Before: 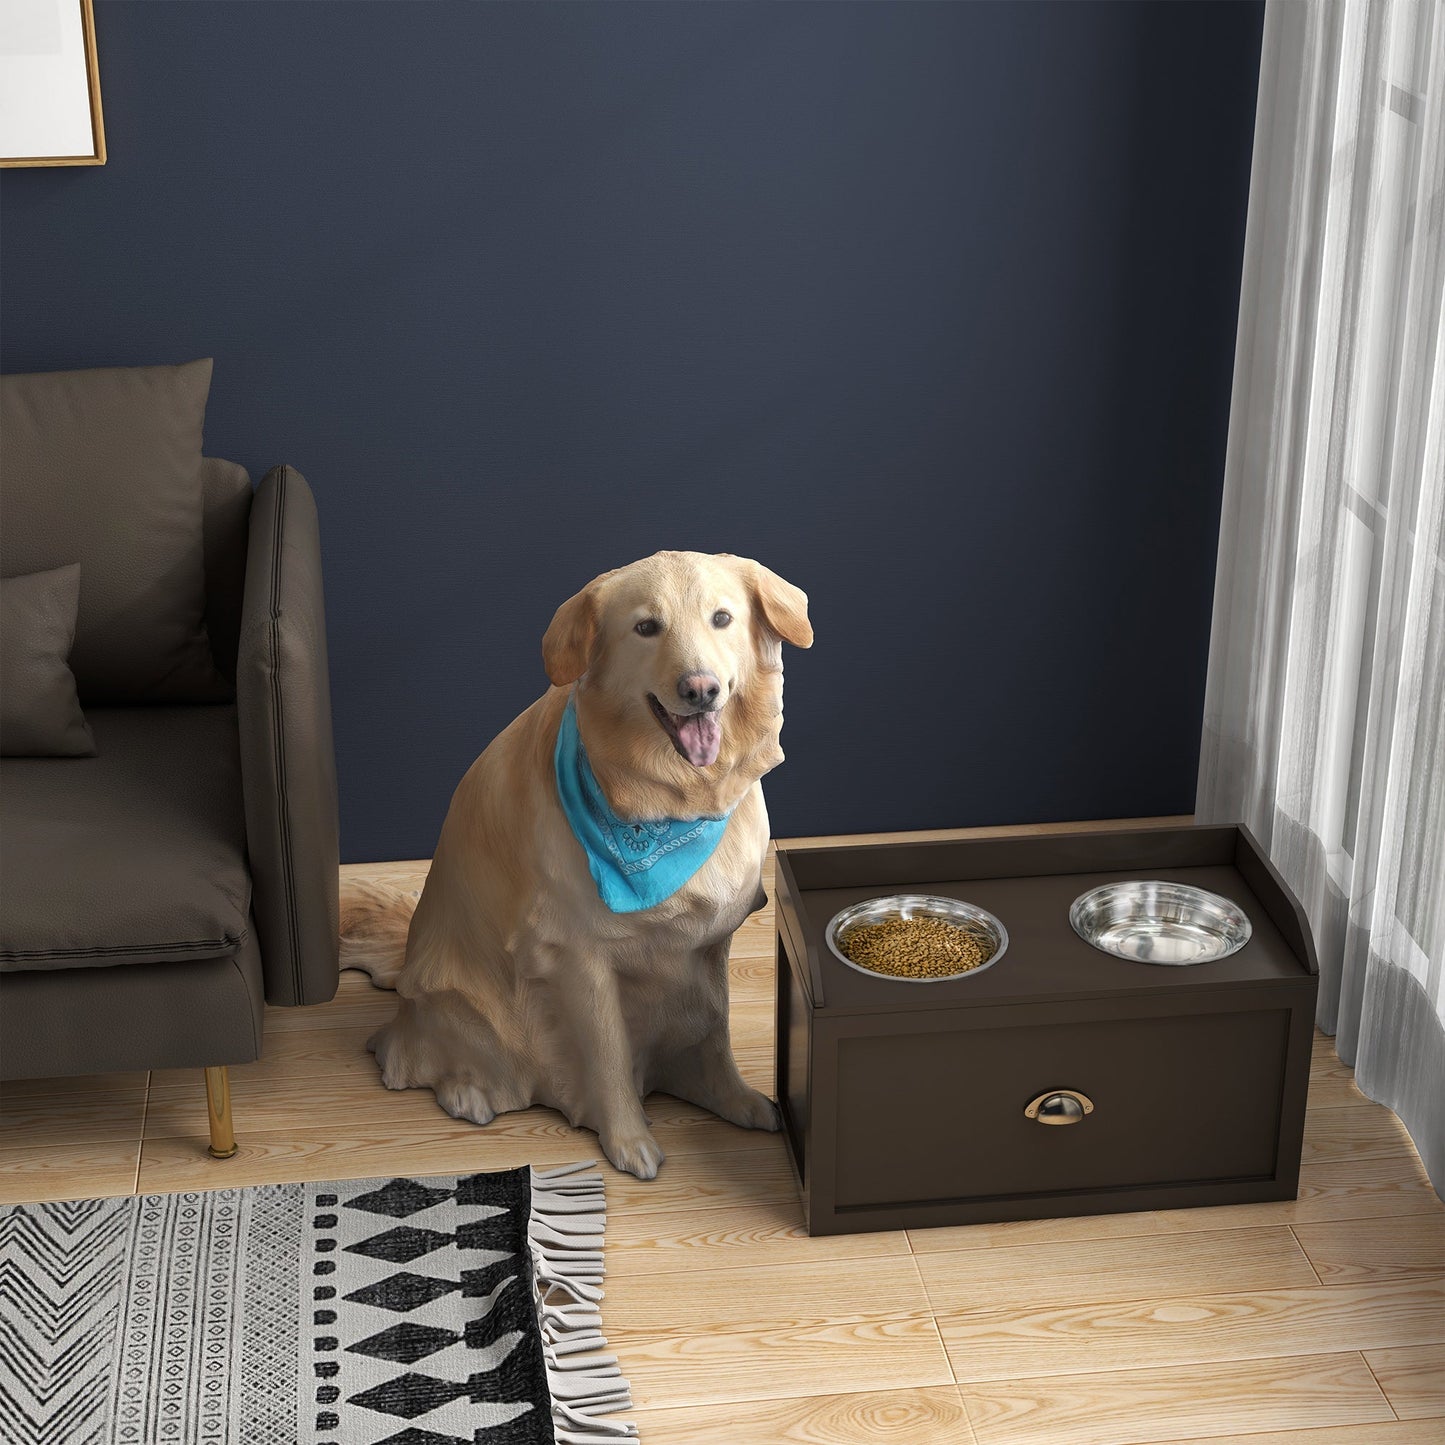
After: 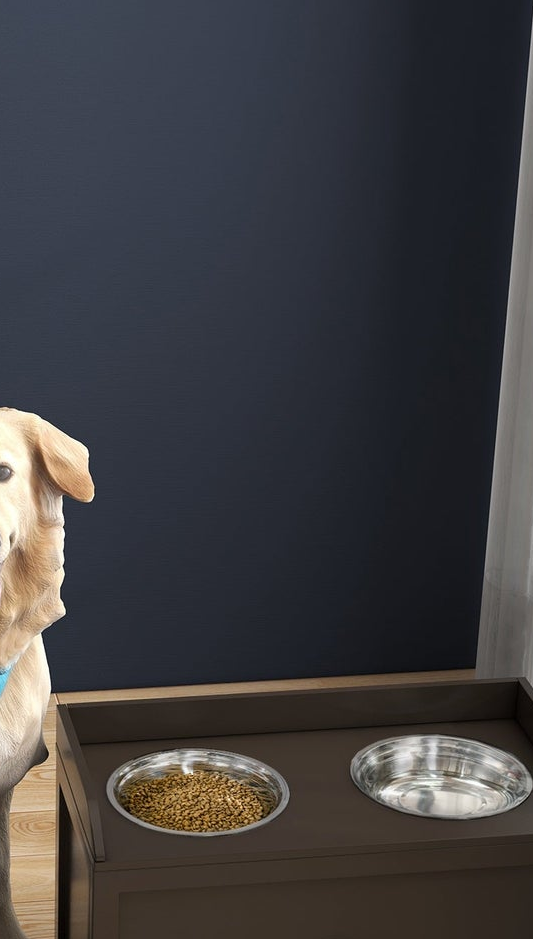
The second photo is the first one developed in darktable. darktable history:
crop and rotate: left 49.797%, top 10.115%, right 13.28%, bottom 24.876%
